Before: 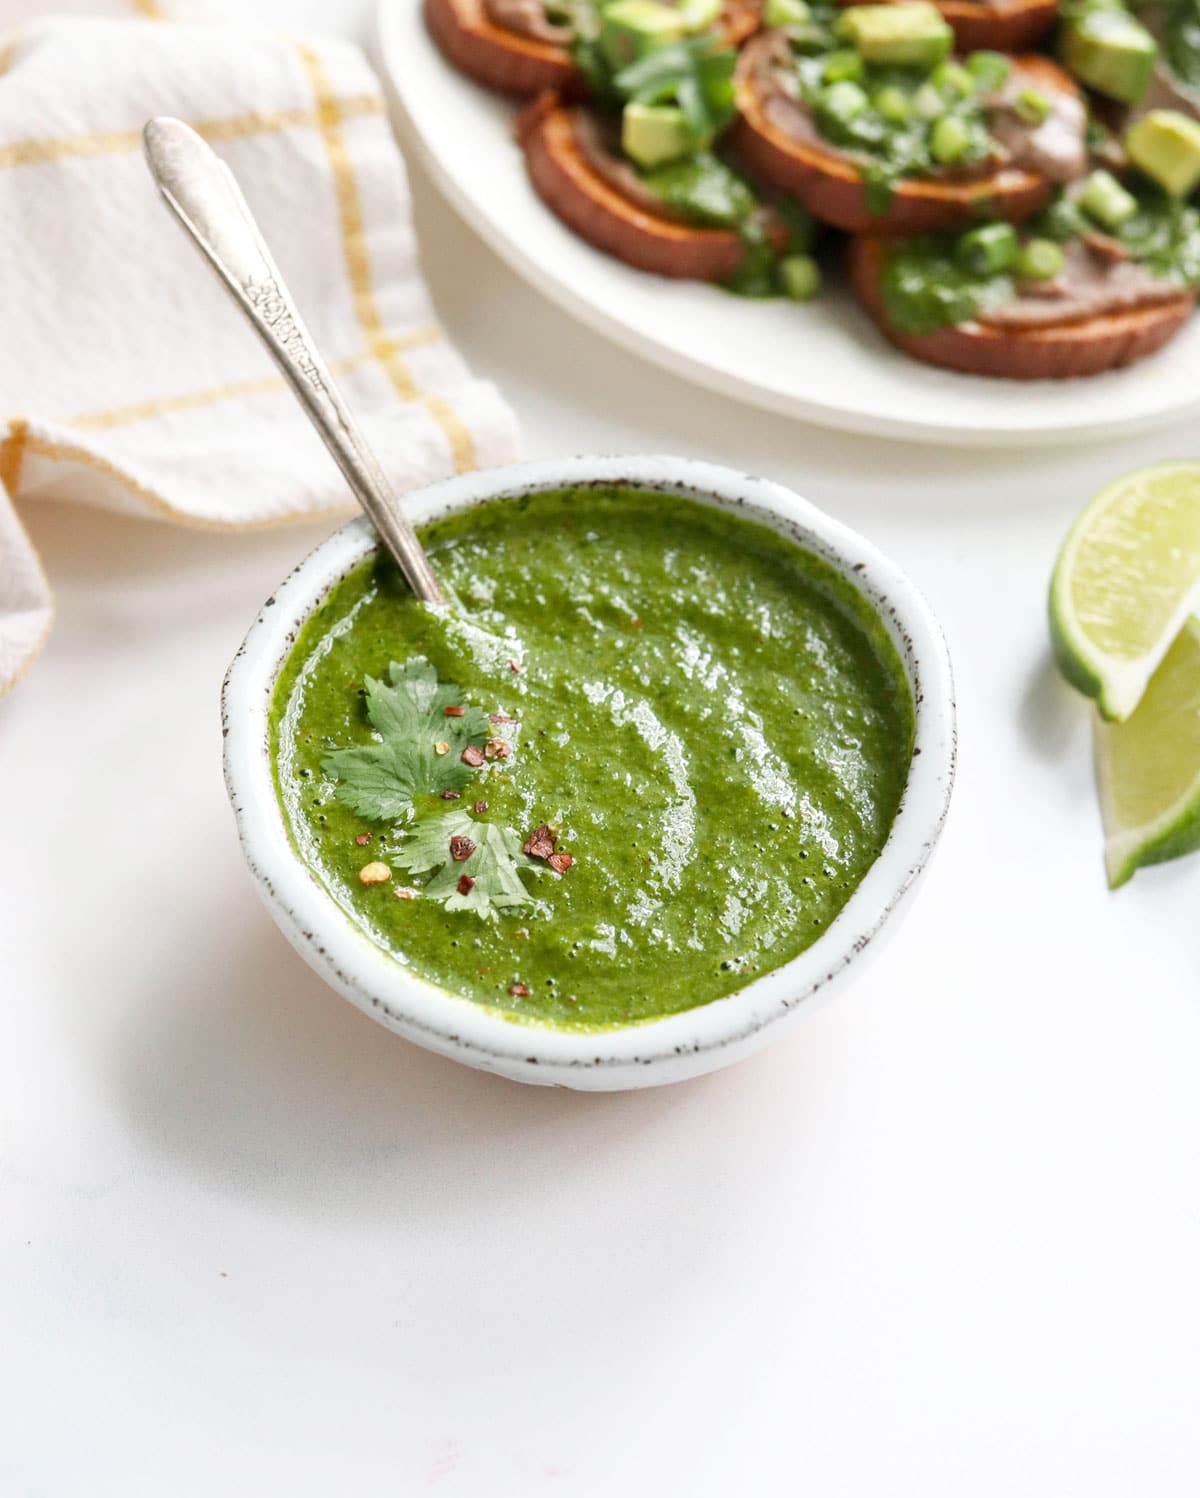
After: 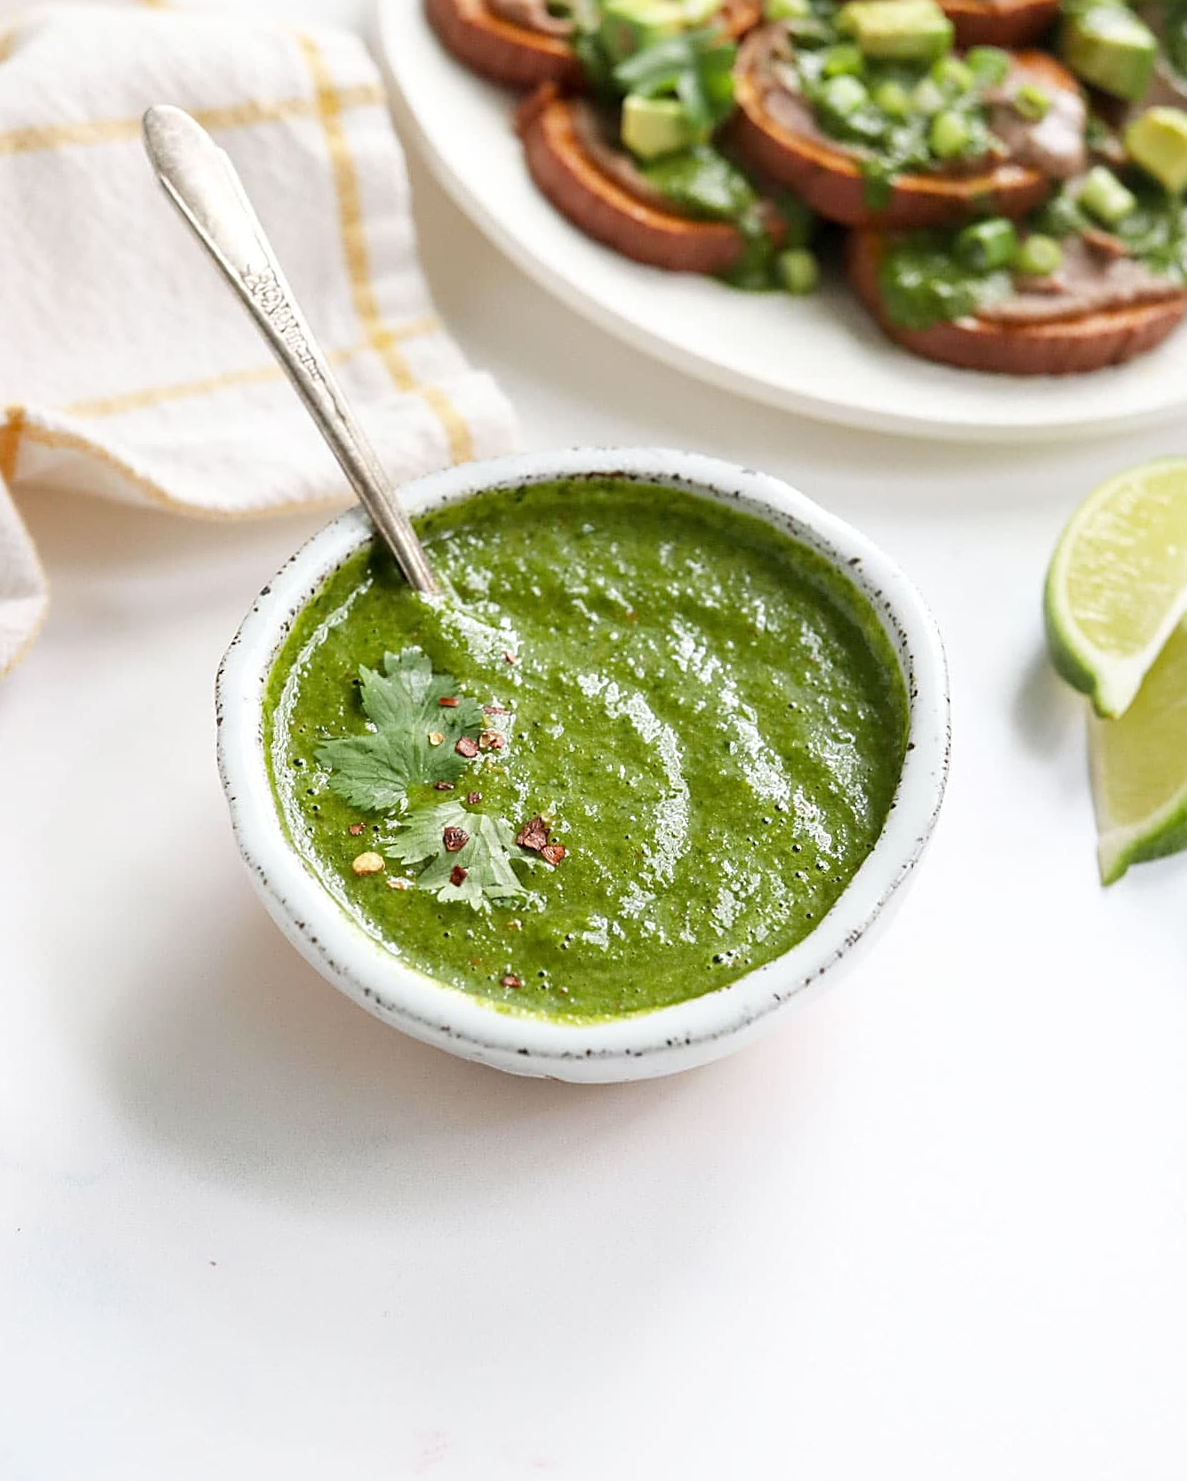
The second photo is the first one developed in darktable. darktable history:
crop and rotate: angle -0.5°
sharpen: amount 0.6
